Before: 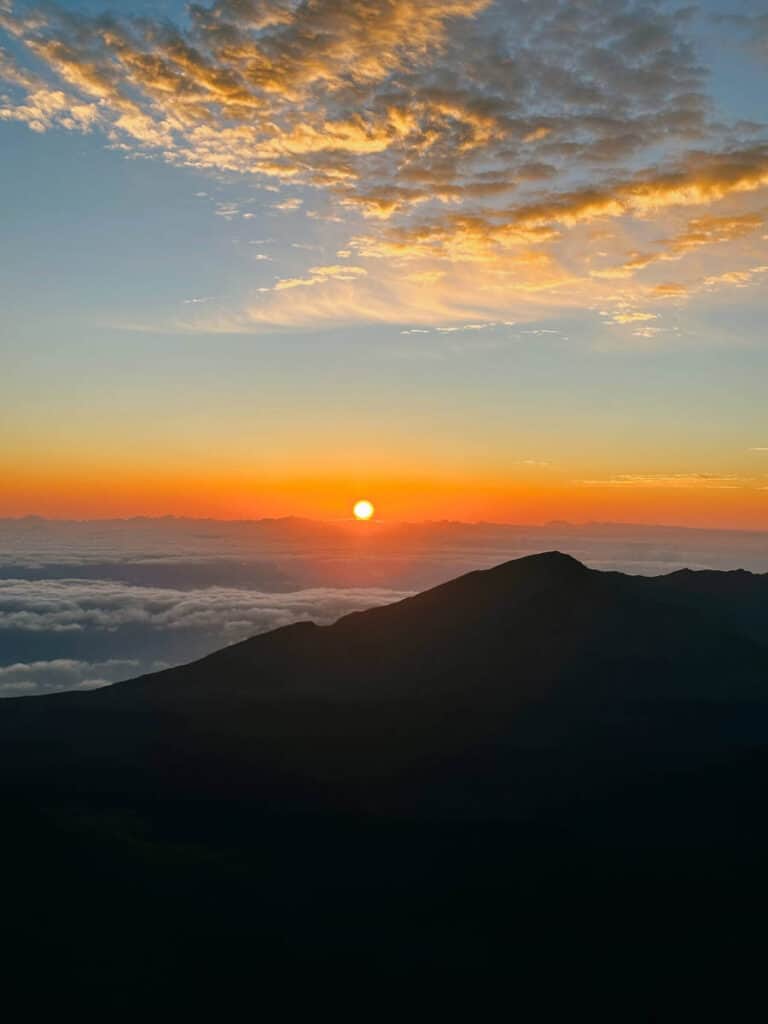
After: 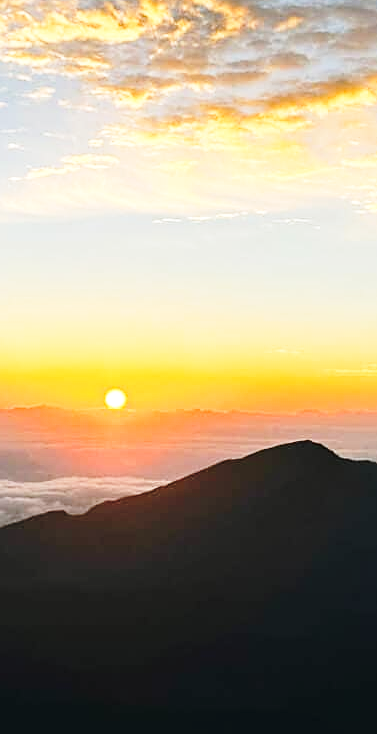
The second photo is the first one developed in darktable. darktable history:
crop: left 32.331%, top 10.92%, right 18.459%, bottom 17.399%
sharpen: on, module defaults
base curve: curves: ch0 [(0, 0) (0.028, 0.03) (0.121, 0.232) (0.46, 0.748) (0.859, 0.968) (1, 1)], preserve colors none
exposure: black level correction -0.002, exposure 0.528 EV, compensate exposure bias true, compensate highlight preservation false
